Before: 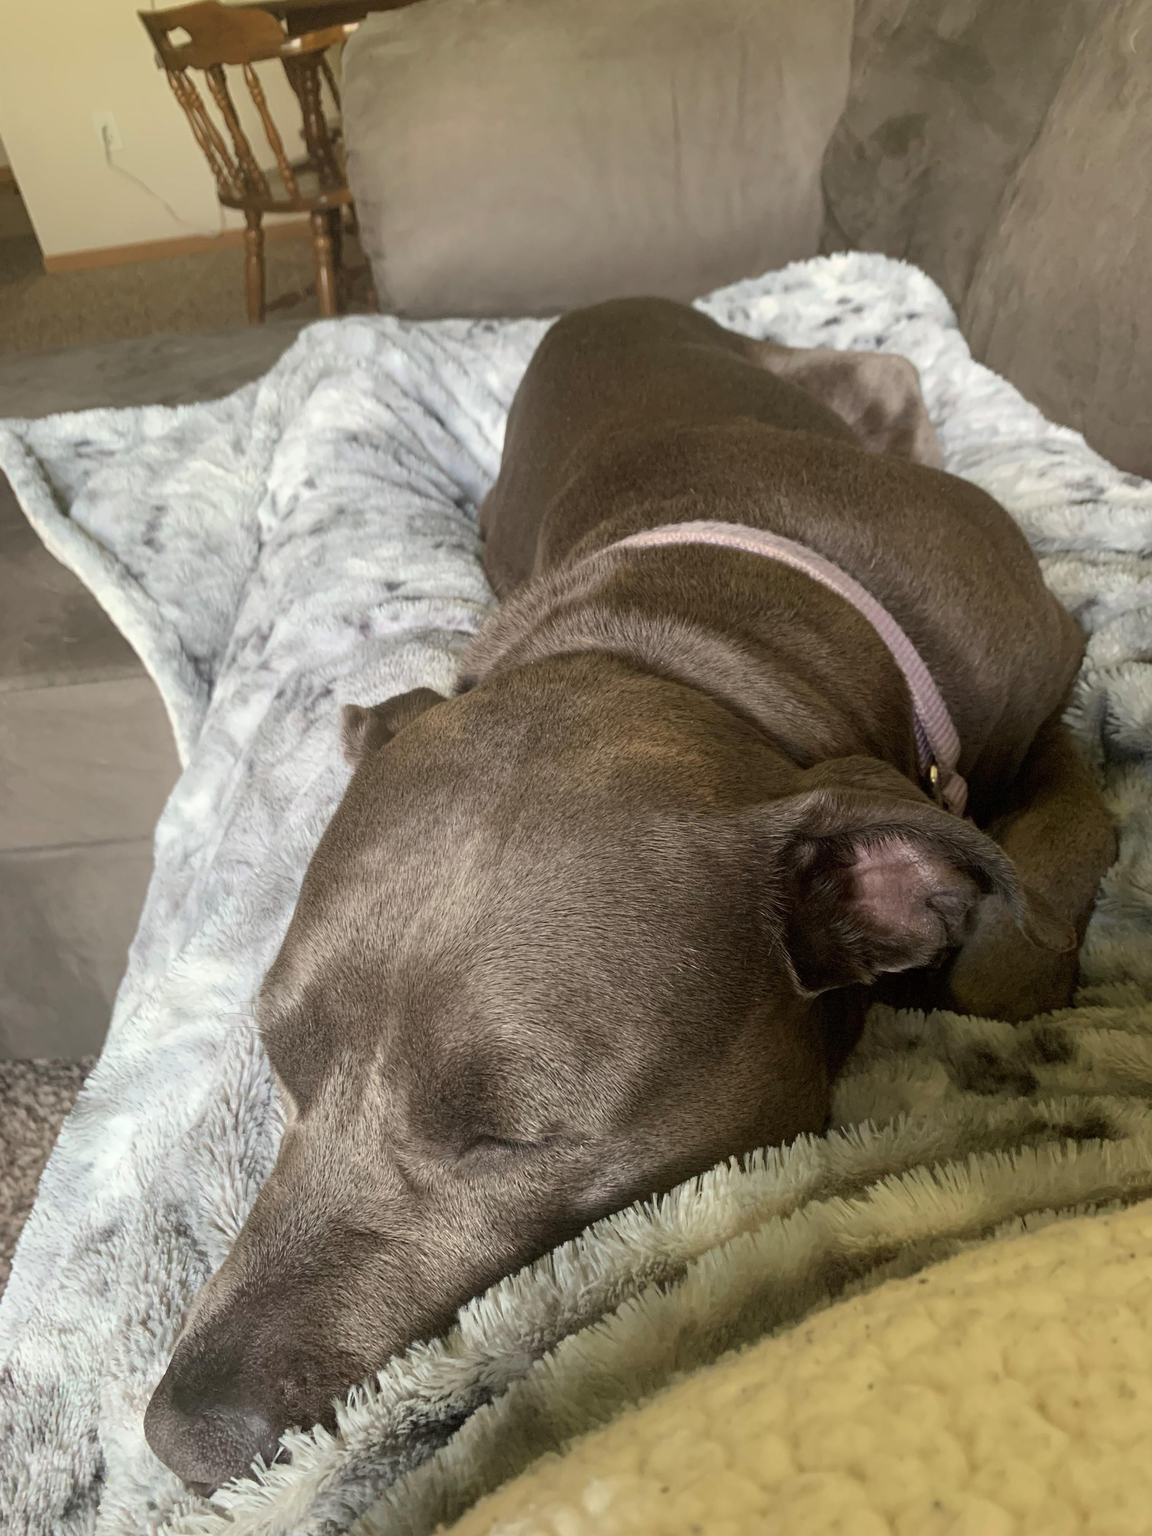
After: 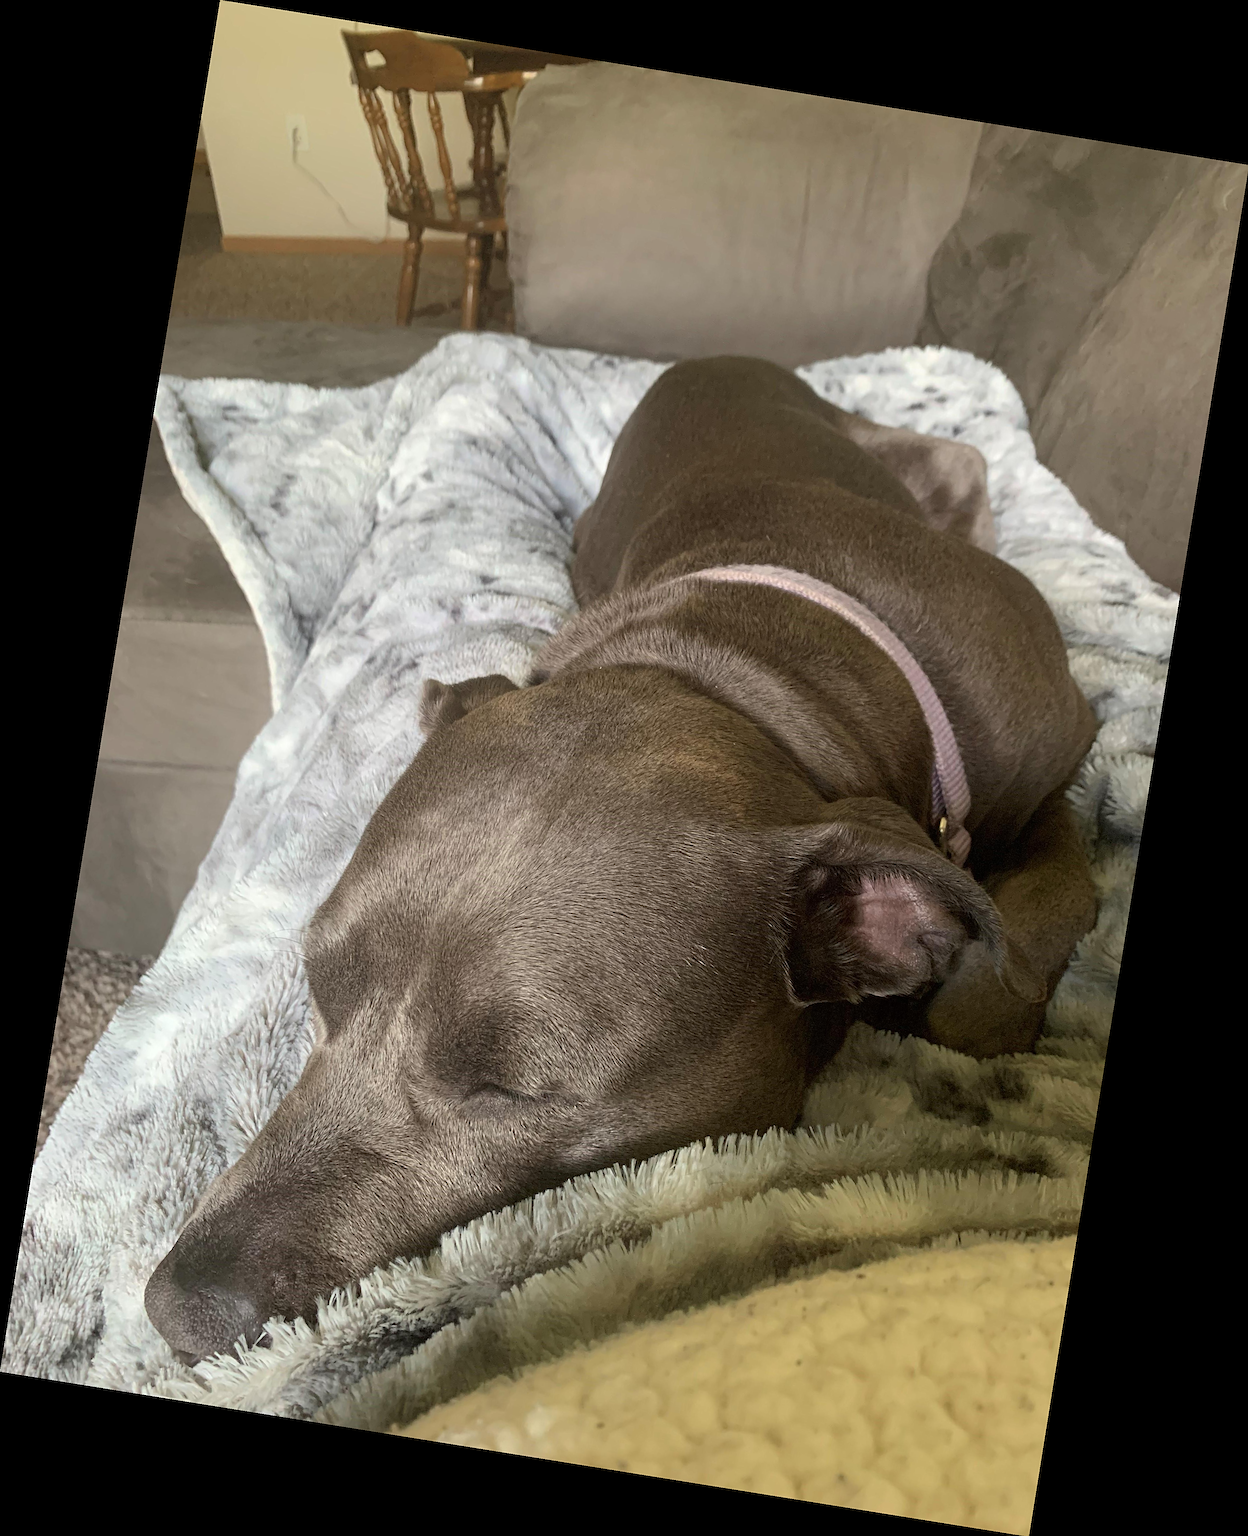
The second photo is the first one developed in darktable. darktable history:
rotate and perspective: rotation 9.12°, automatic cropping off
sharpen: on, module defaults
